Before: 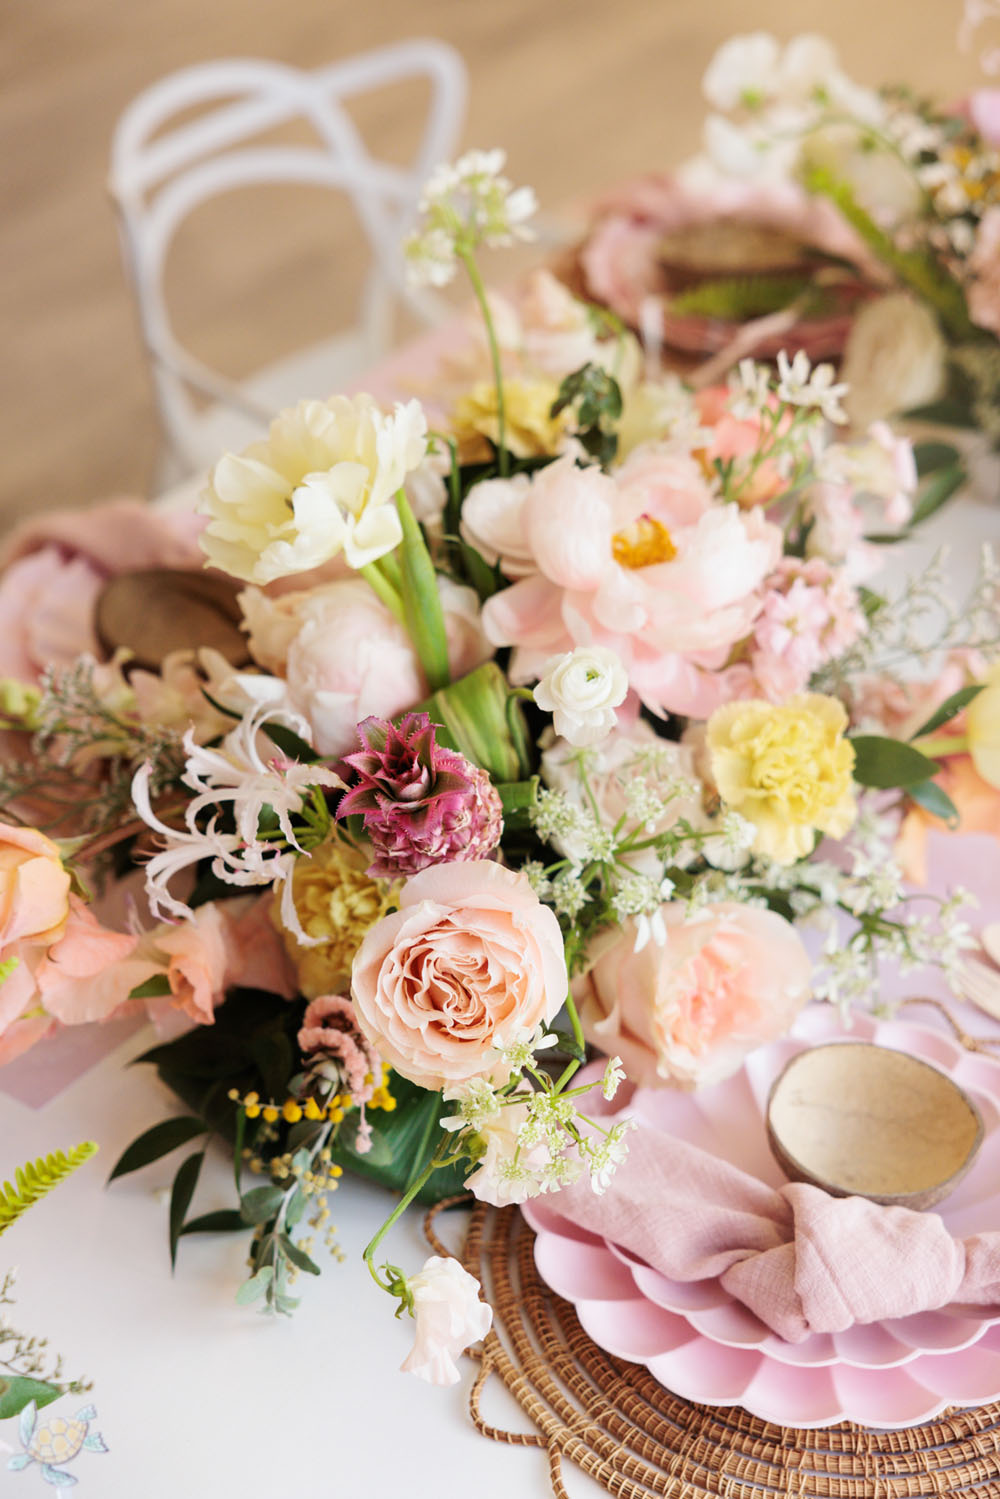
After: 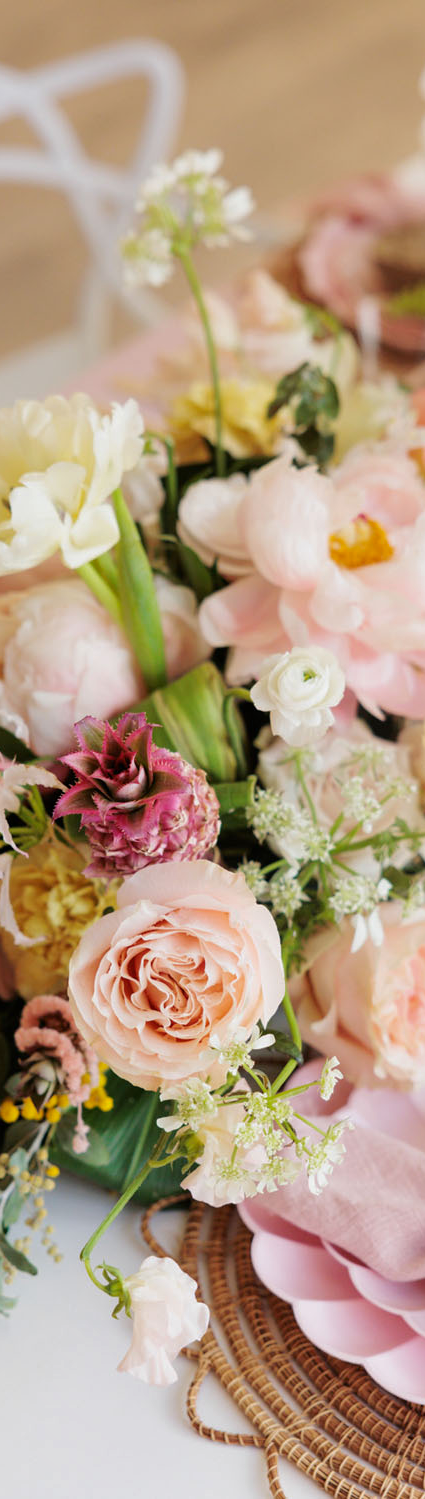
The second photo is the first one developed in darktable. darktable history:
crop: left 28.309%, right 29.182%
shadows and highlights: shadows -20.5, white point adjustment -1.94, highlights -34.99
